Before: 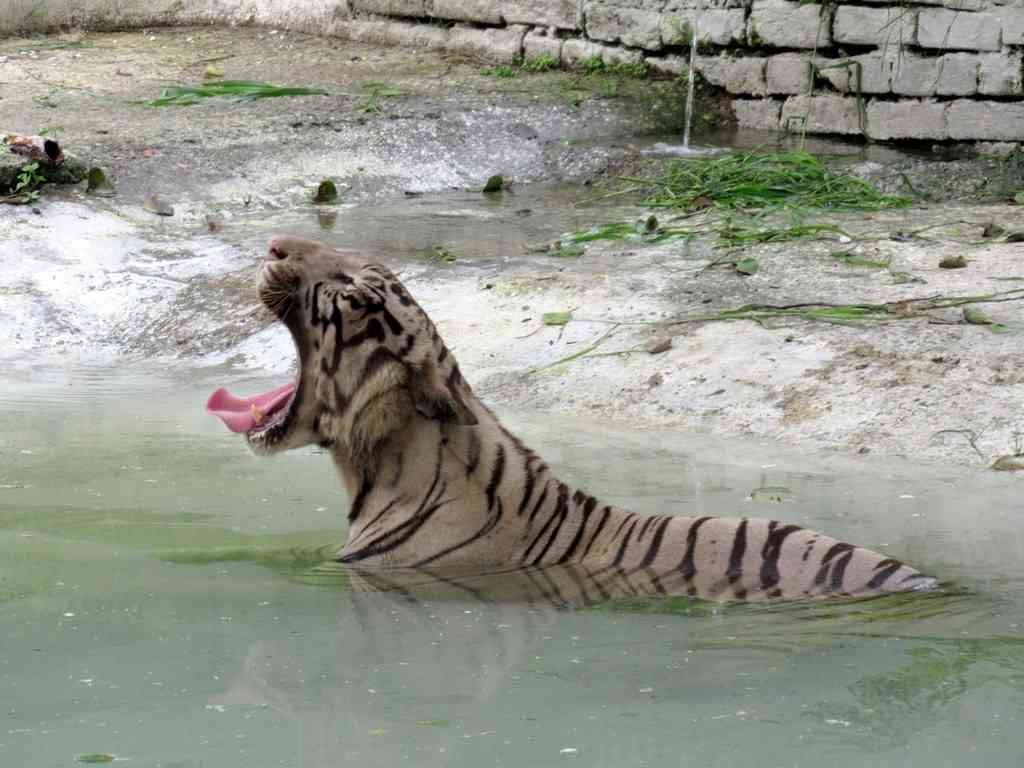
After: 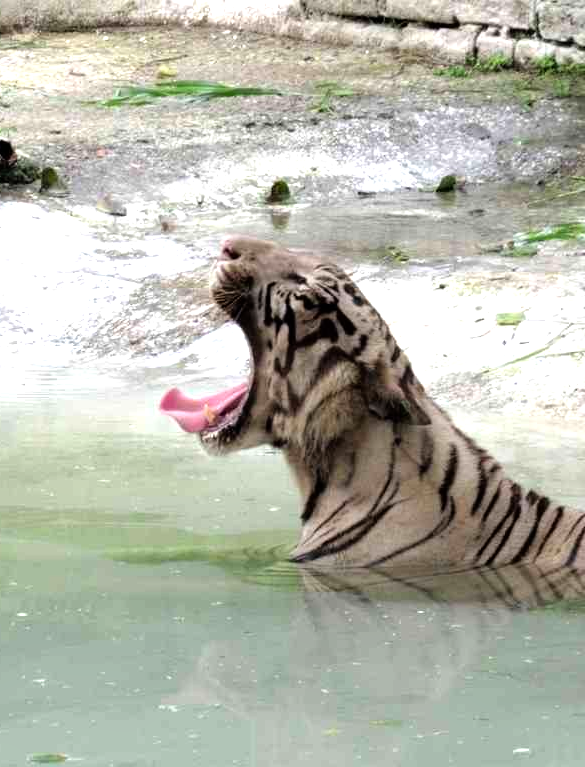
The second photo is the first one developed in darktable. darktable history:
crop: left 4.654%, right 38.136%
tone equalizer: -8 EV -0.788 EV, -7 EV -0.728 EV, -6 EV -0.618 EV, -5 EV -0.383 EV, -3 EV 0.386 EV, -2 EV 0.6 EV, -1 EV 0.688 EV, +0 EV 0.779 EV
